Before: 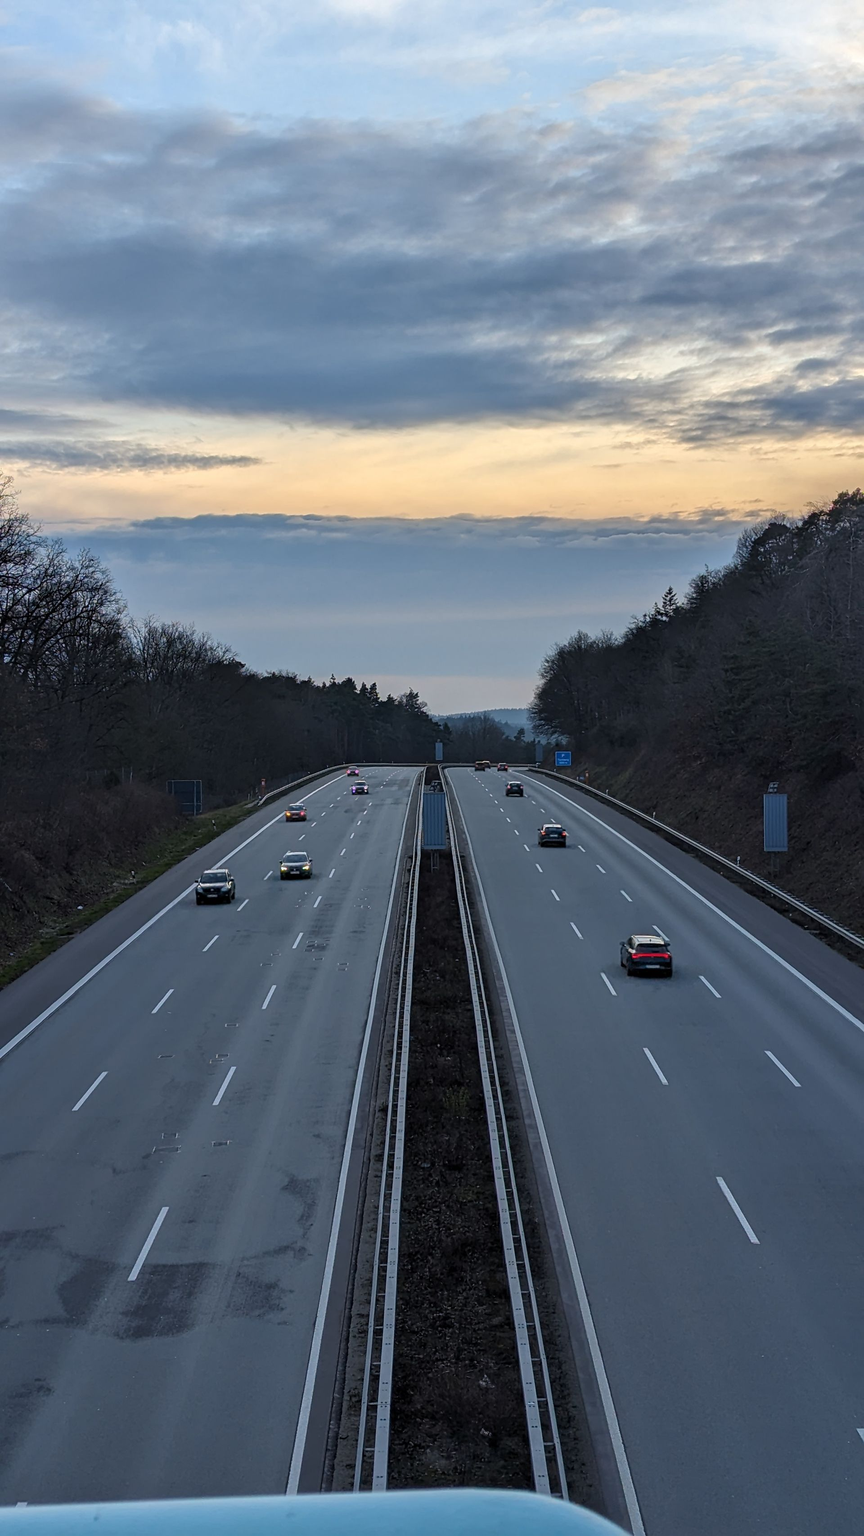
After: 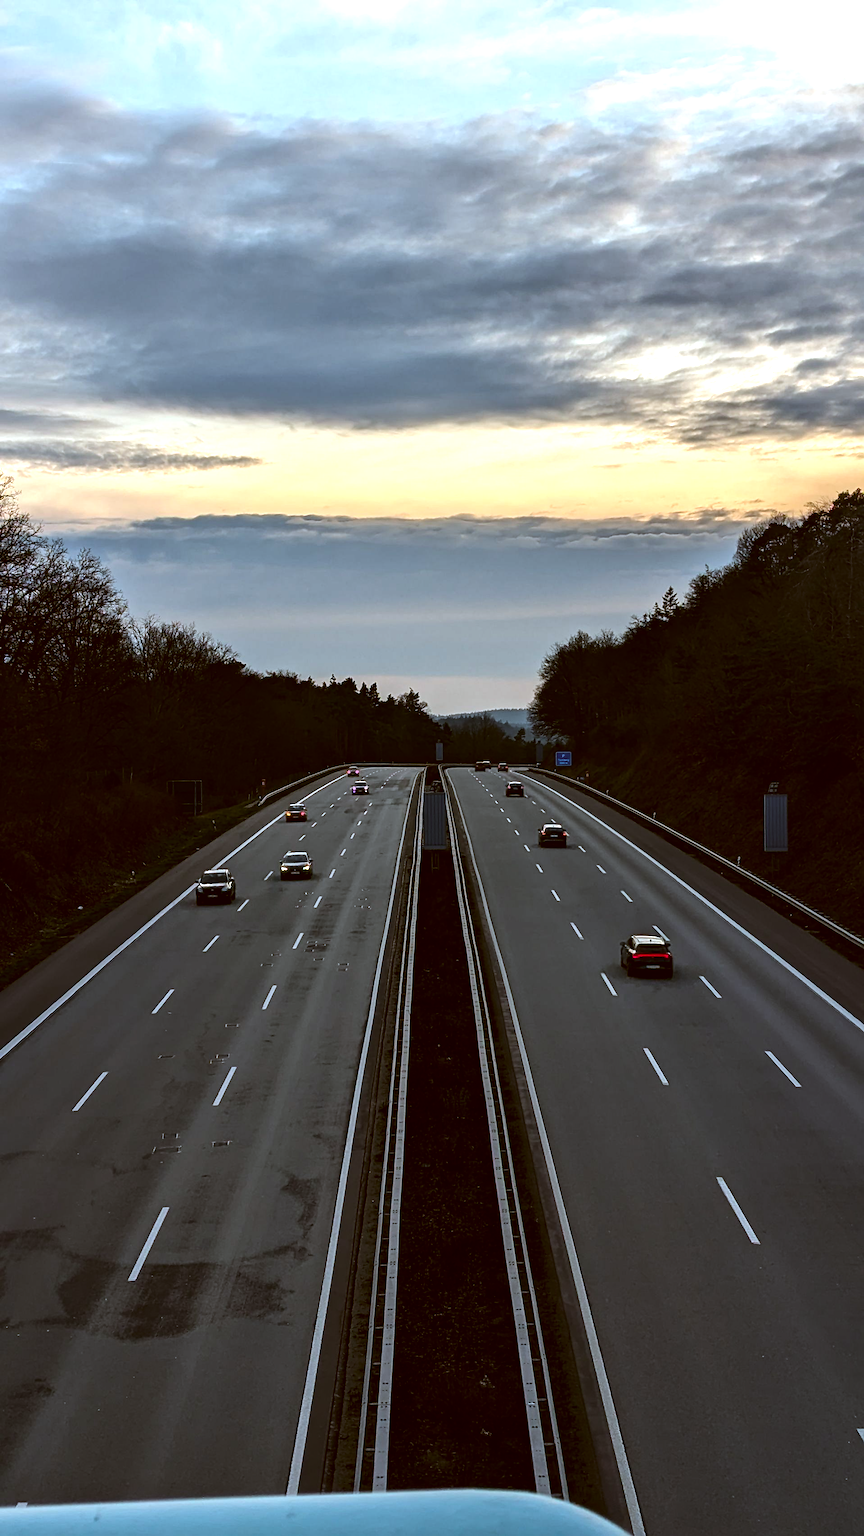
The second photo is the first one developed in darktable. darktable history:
color correction: highlights a* -0.515, highlights b* 0.162, shadows a* 4.77, shadows b* 20.7
tone equalizer: -8 EV -0.717 EV, -7 EV -0.723 EV, -6 EV -0.585 EV, -5 EV -0.418 EV, -3 EV 0.405 EV, -2 EV 0.6 EV, -1 EV 0.689 EV, +0 EV 0.759 EV, edges refinement/feathering 500, mask exposure compensation -1.57 EV, preserve details no
contrast brightness saturation: contrast 0.066, brightness -0.145, saturation 0.118
